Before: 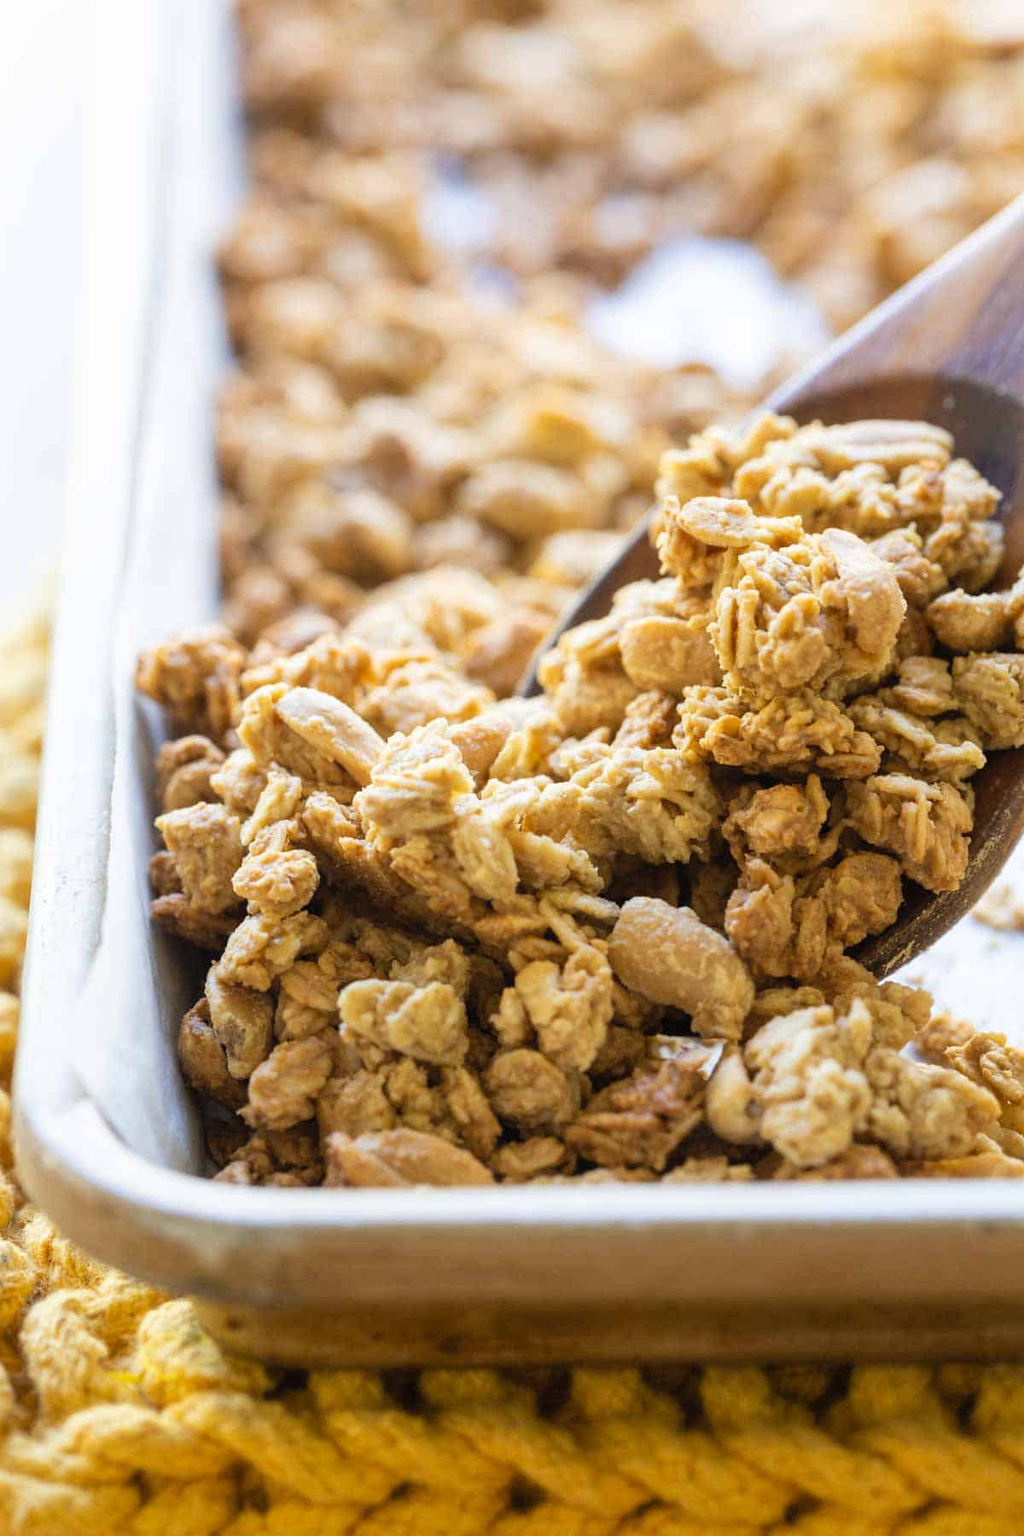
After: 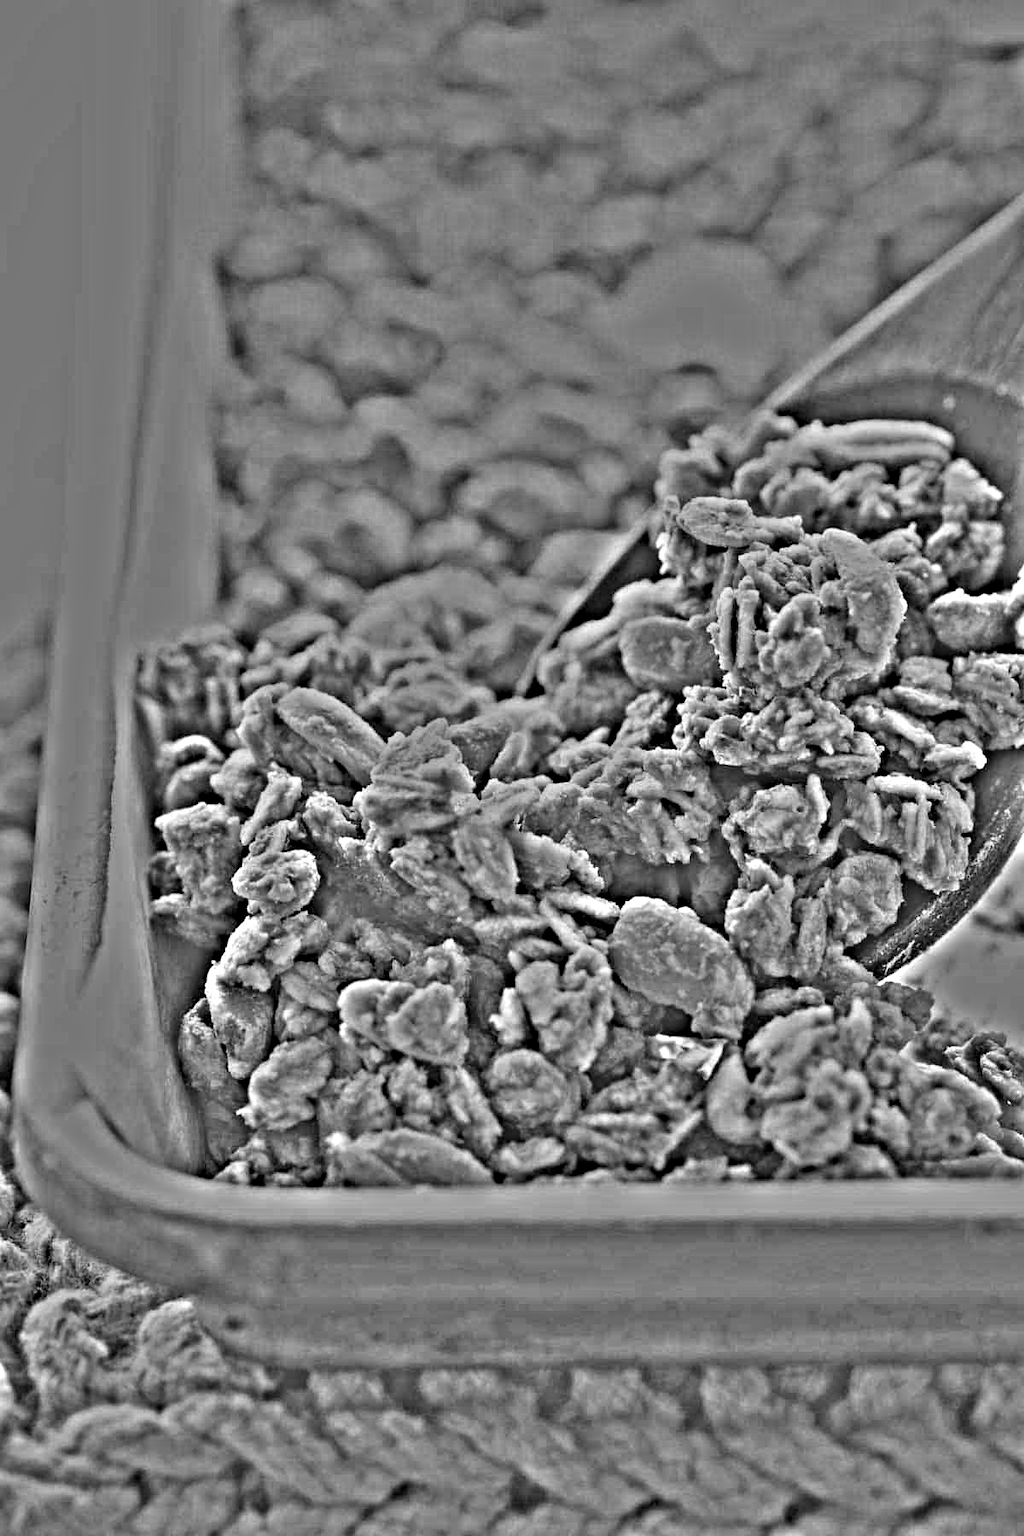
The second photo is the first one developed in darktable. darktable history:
contrast equalizer: octaves 7, y [[0.6 ×6], [0.55 ×6], [0 ×6], [0 ×6], [0 ×6]], mix 0.15
highpass: sharpness 49.79%, contrast boost 49.79%
